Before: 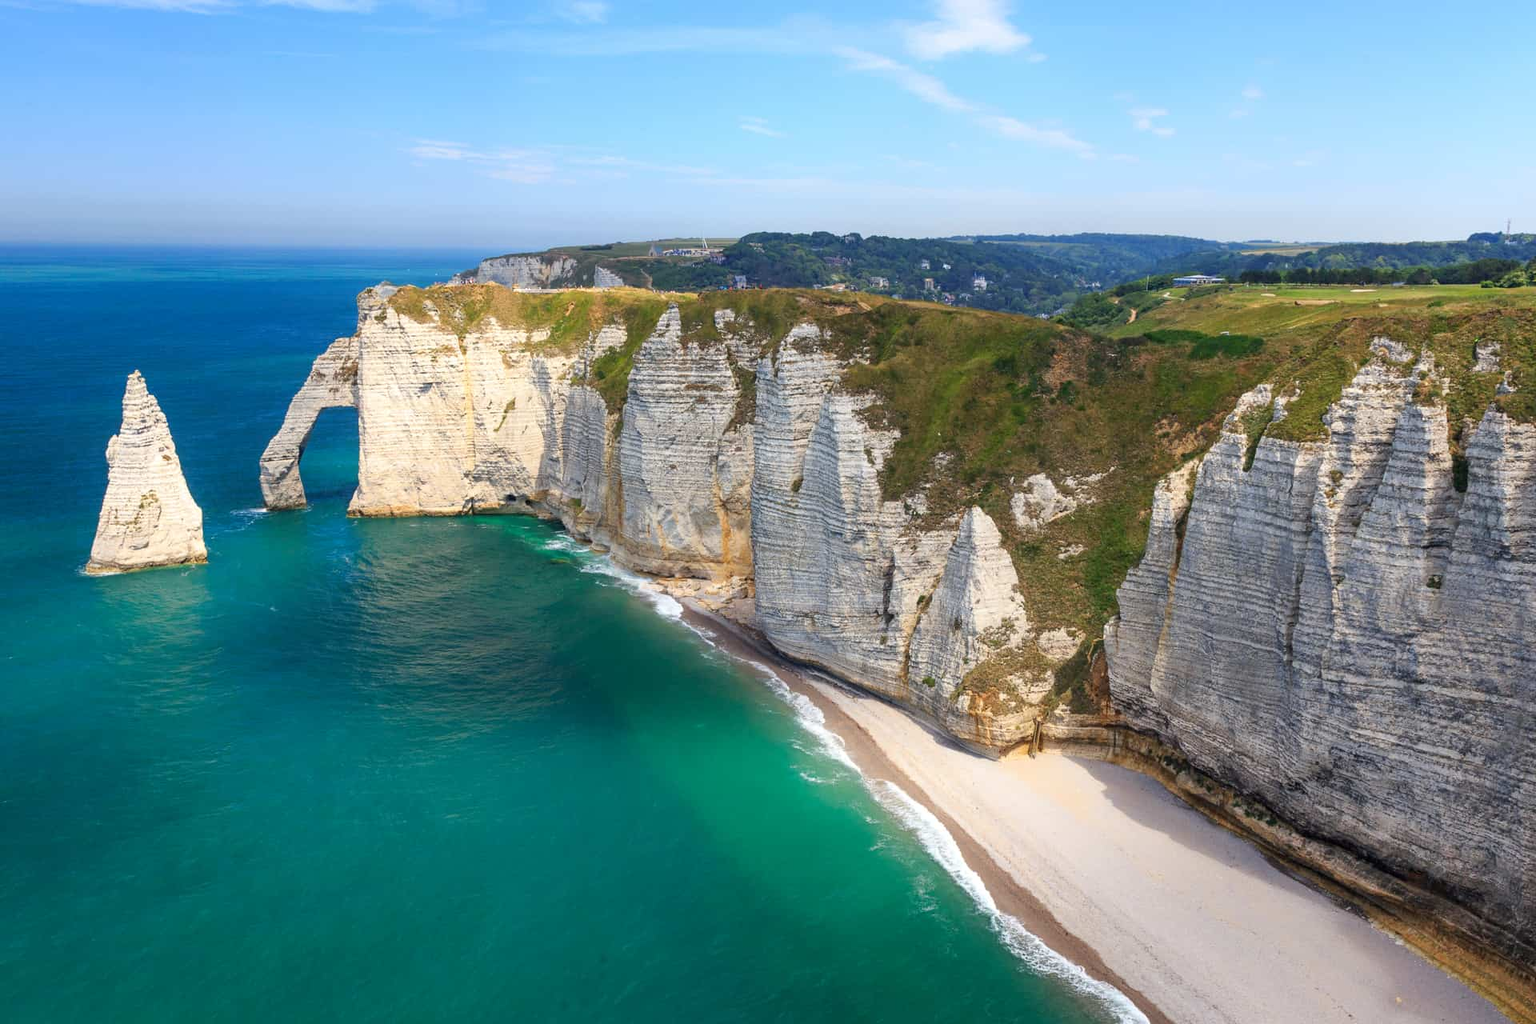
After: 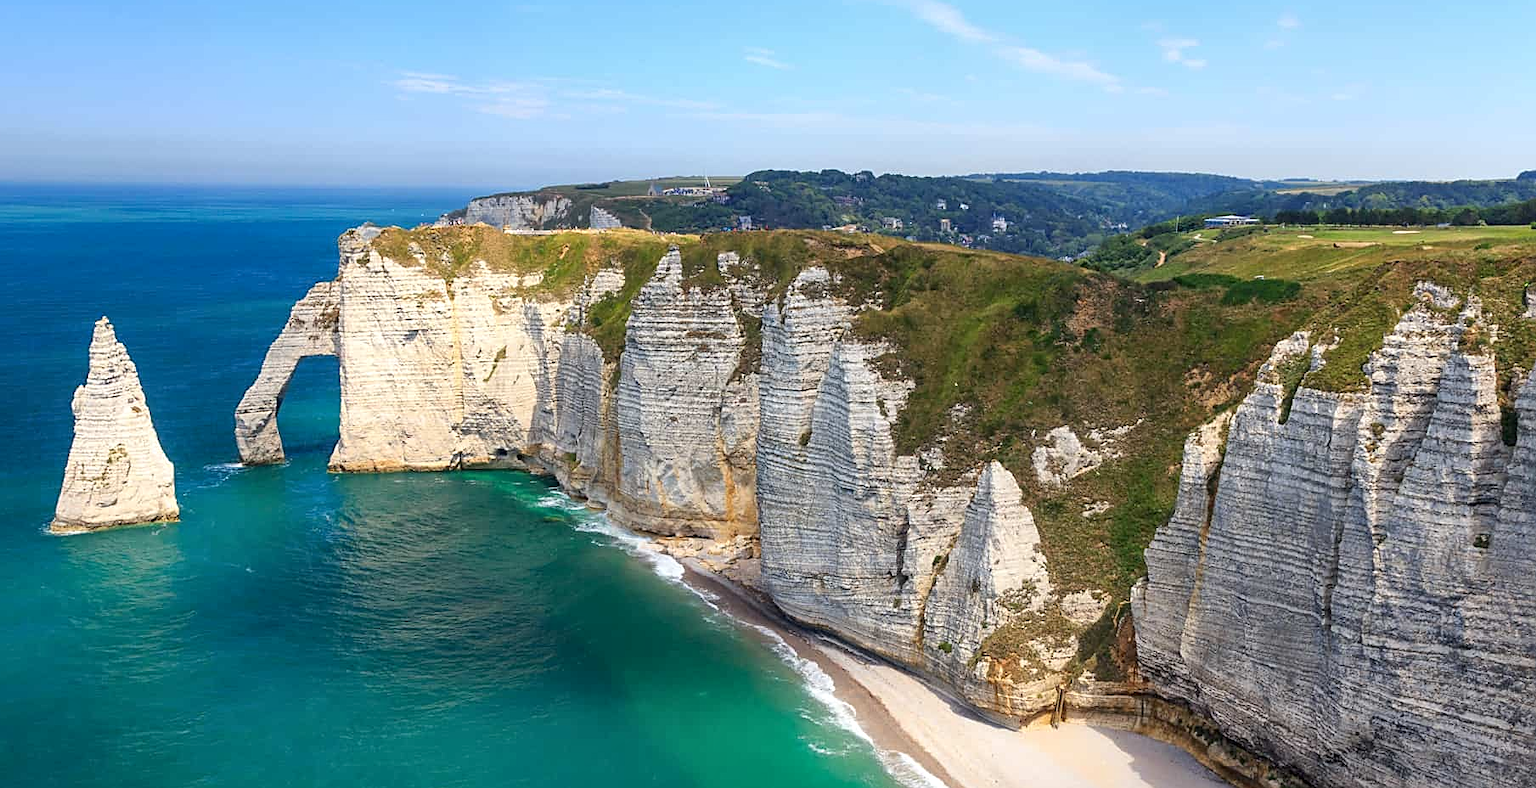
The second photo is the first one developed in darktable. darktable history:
crop: left 2.524%, top 7.033%, right 3.228%, bottom 20.359%
sharpen: on, module defaults
local contrast: mode bilateral grid, contrast 19, coarseness 51, detail 120%, midtone range 0.2
